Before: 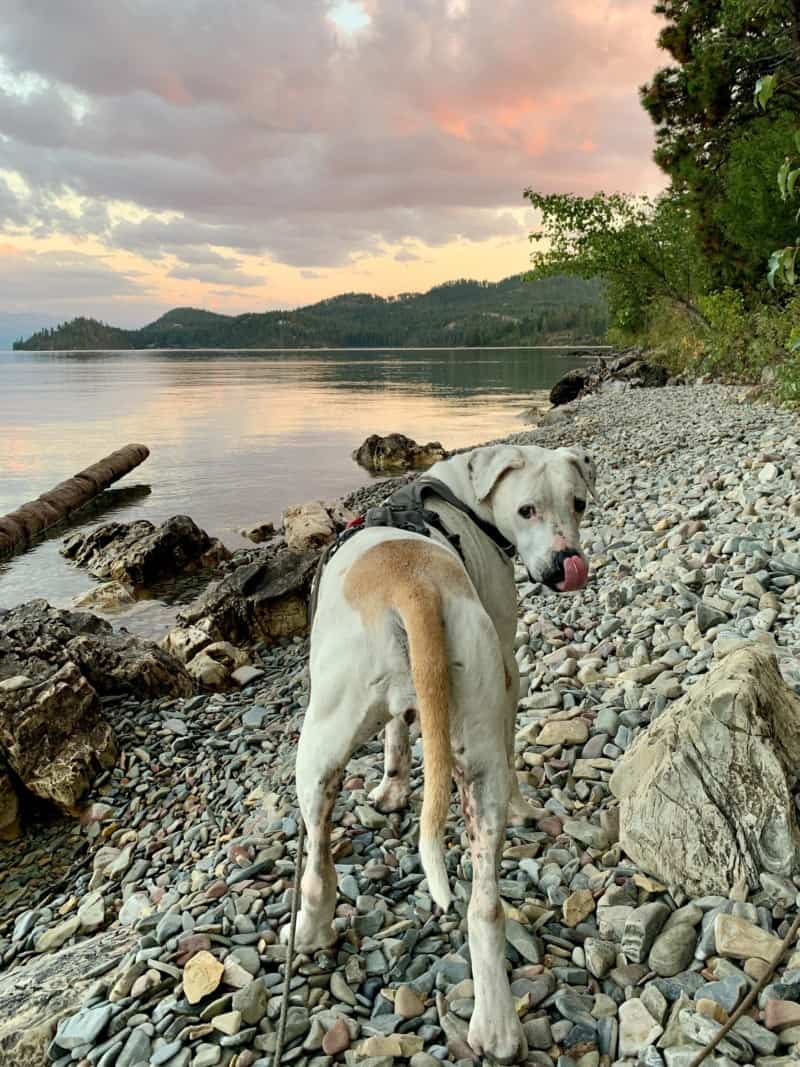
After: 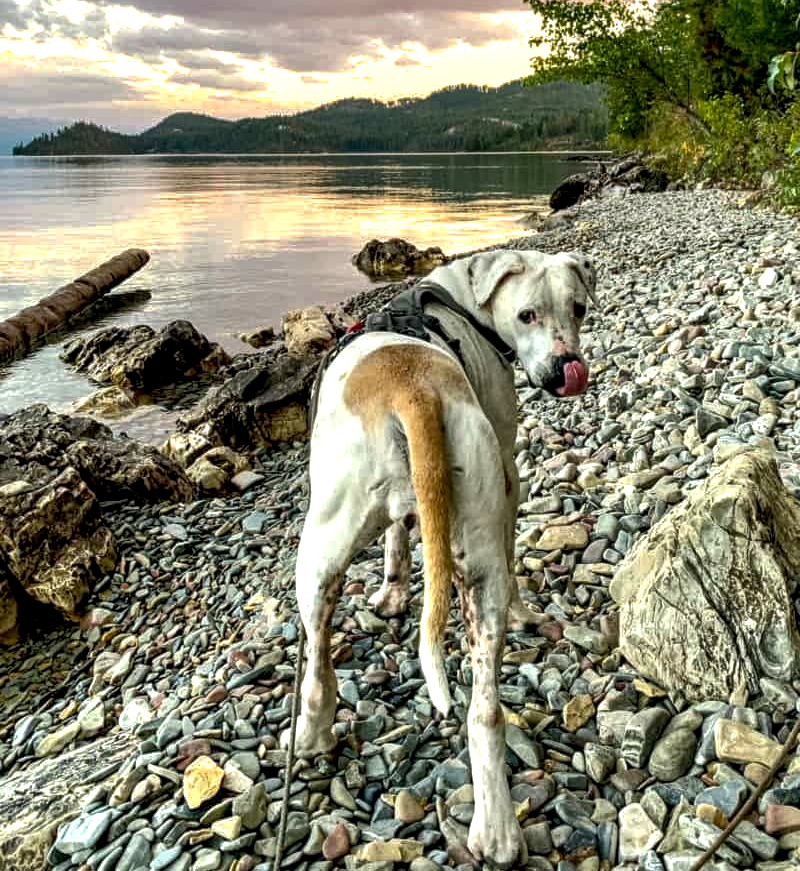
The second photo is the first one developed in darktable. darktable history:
crop and rotate: top 18.299%
shadows and highlights: on, module defaults
local contrast: highlights 77%, shadows 56%, detail 175%, midtone range 0.421
color balance rgb: power › hue 328.09°, highlights gain › chroma 0.106%, highlights gain › hue 332.65°, perceptual saturation grading › global saturation 30.523%, perceptual brilliance grading › global brilliance 14.534%, perceptual brilliance grading › shadows -35.396%
